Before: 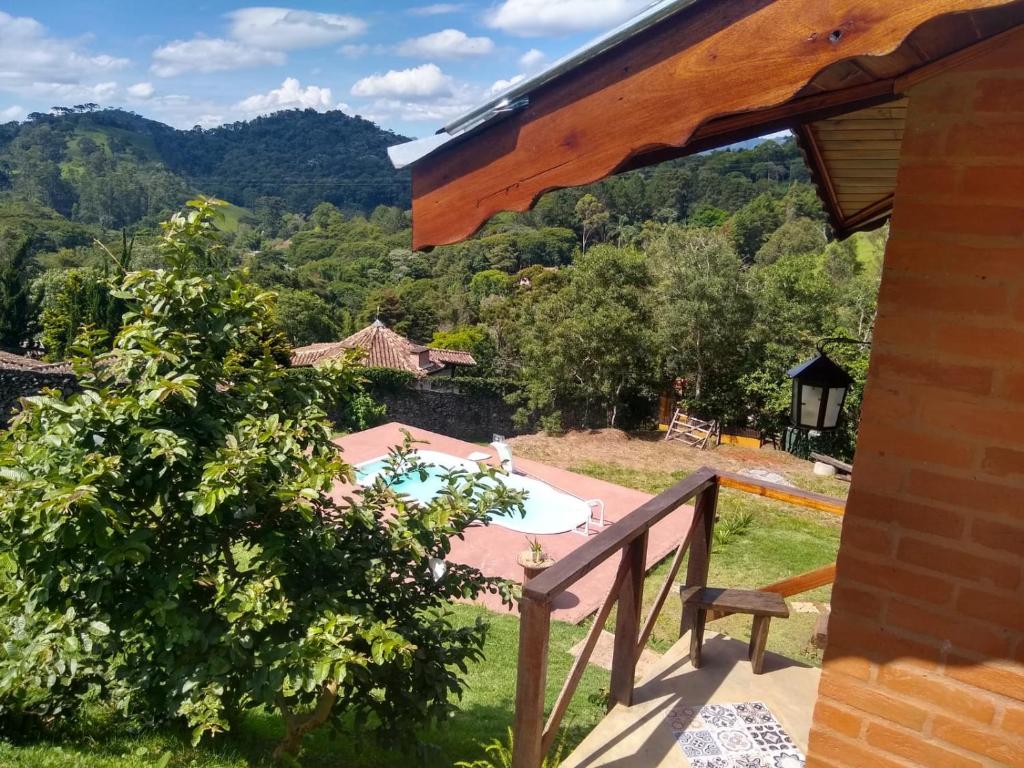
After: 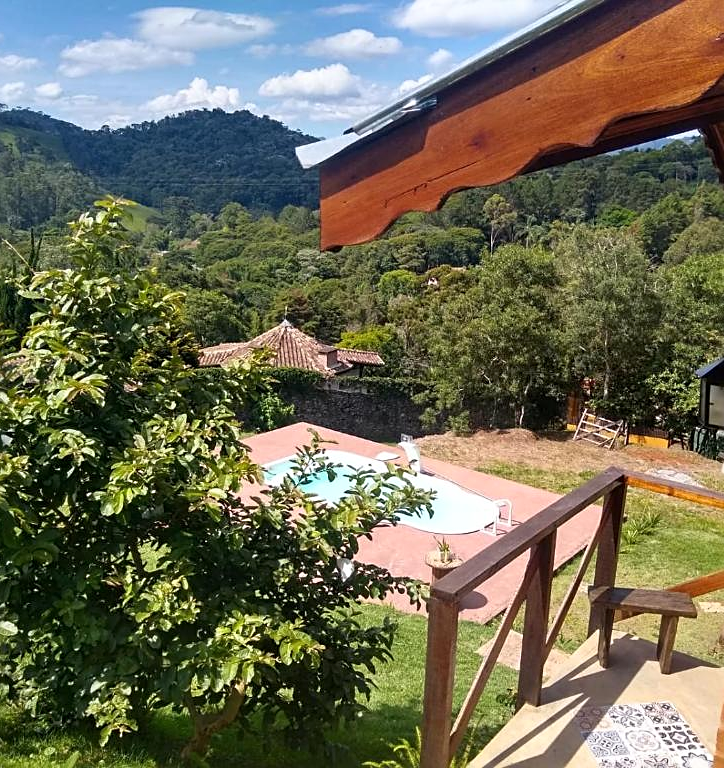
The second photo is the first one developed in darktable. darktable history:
sharpen: on, module defaults
crop and rotate: left 9.041%, right 20.23%
shadows and highlights: shadows -0.799, highlights 38.68
